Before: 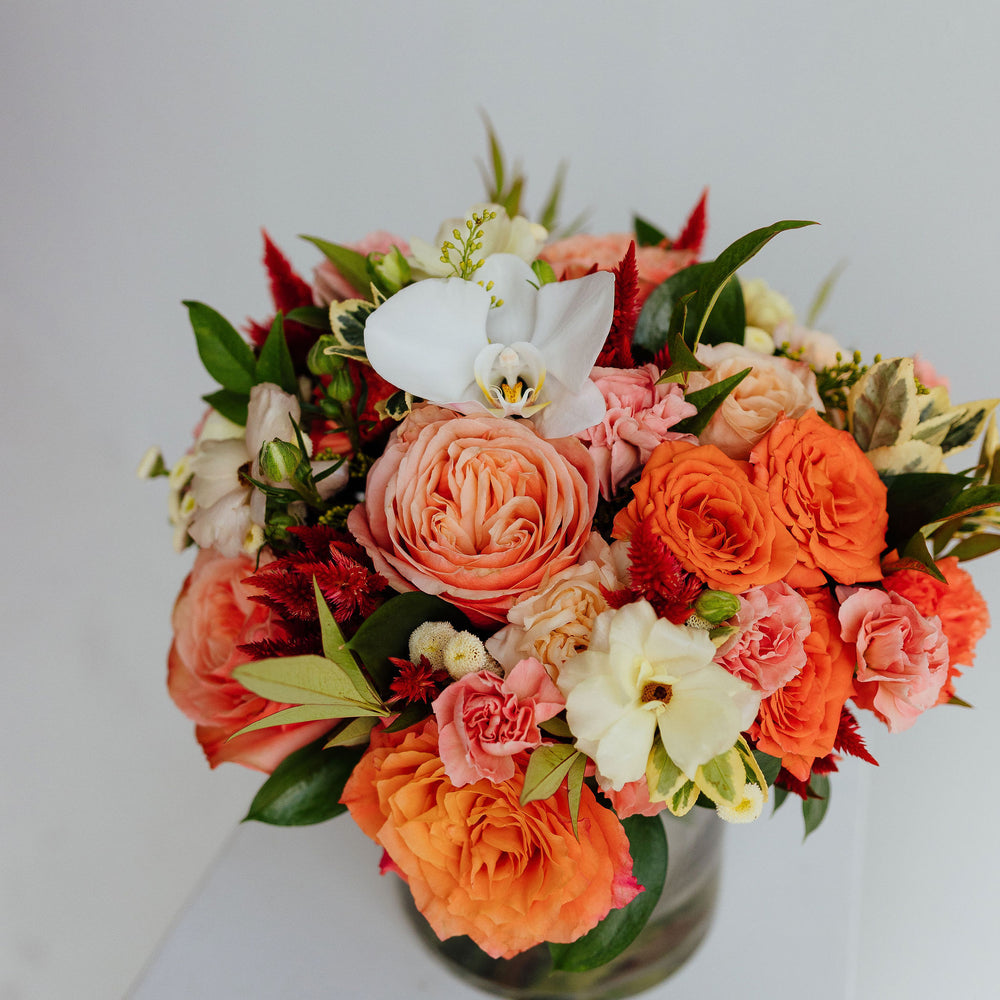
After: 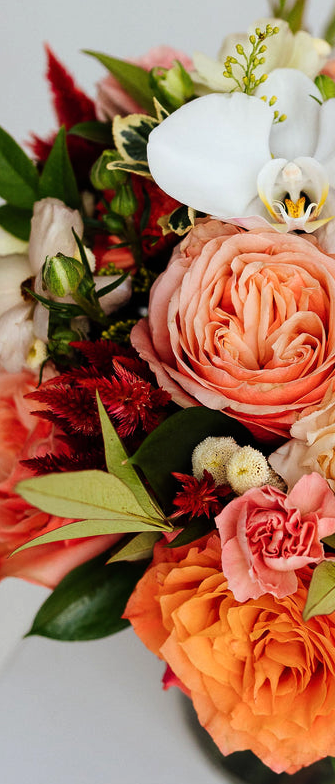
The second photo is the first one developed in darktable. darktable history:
crop and rotate: left 21.77%, top 18.528%, right 44.676%, bottom 2.997%
tone equalizer: -8 EV -0.417 EV, -7 EV -0.389 EV, -6 EV -0.333 EV, -5 EV -0.222 EV, -3 EV 0.222 EV, -2 EV 0.333 EV, -1 EV 0.389 EV, +0 EV 0.417 EV, edges refinement/feathering 500, mask exposure compensation -1.57 EV, preserve details no
